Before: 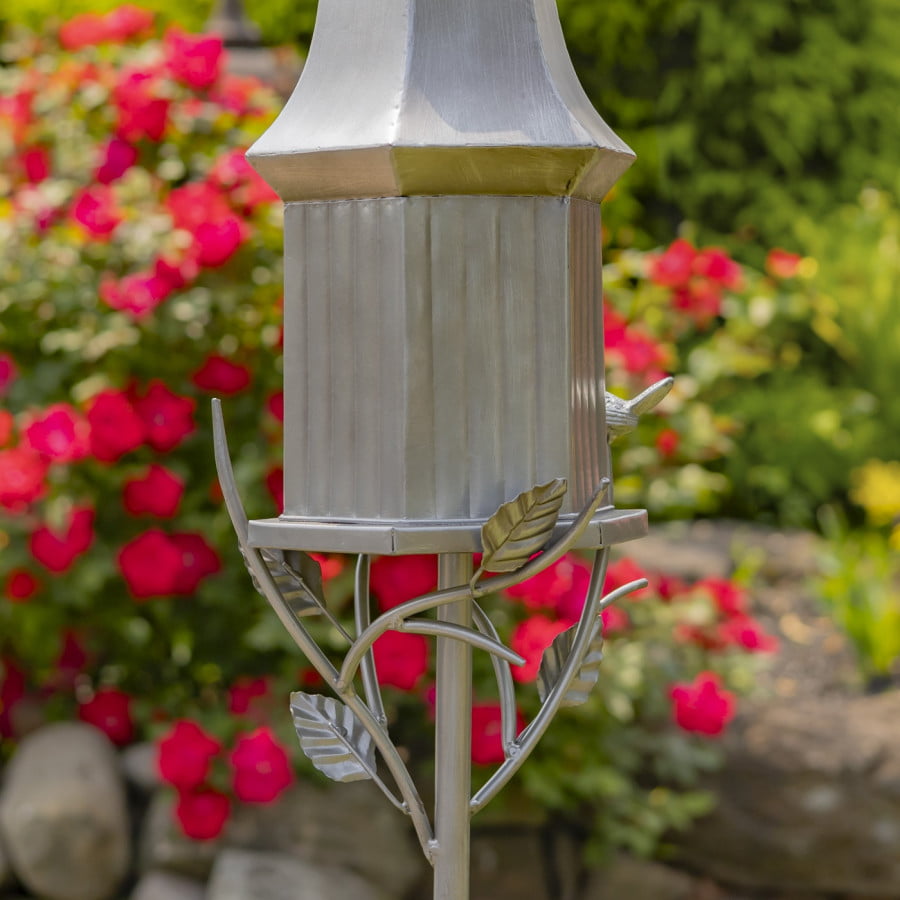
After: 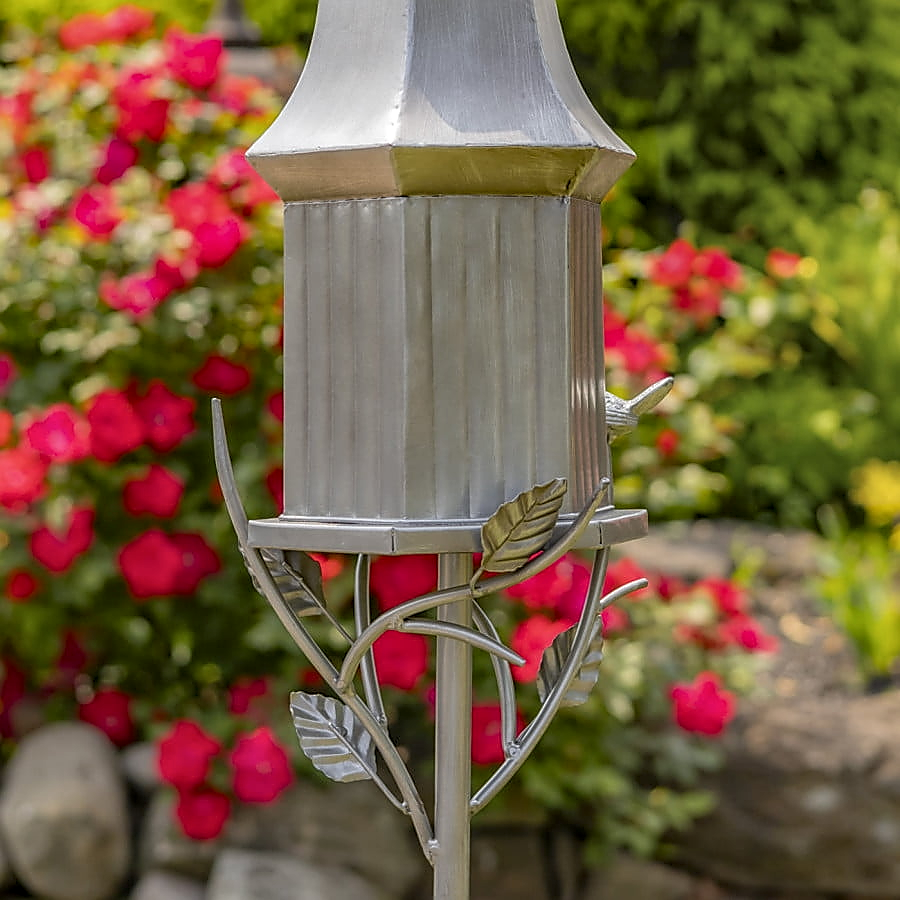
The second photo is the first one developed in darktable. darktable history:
sharpen: radius 1.4, amount 1.25, threshold 0.7
local contrast: highlights 0%, shadows 0%, detail 133%
